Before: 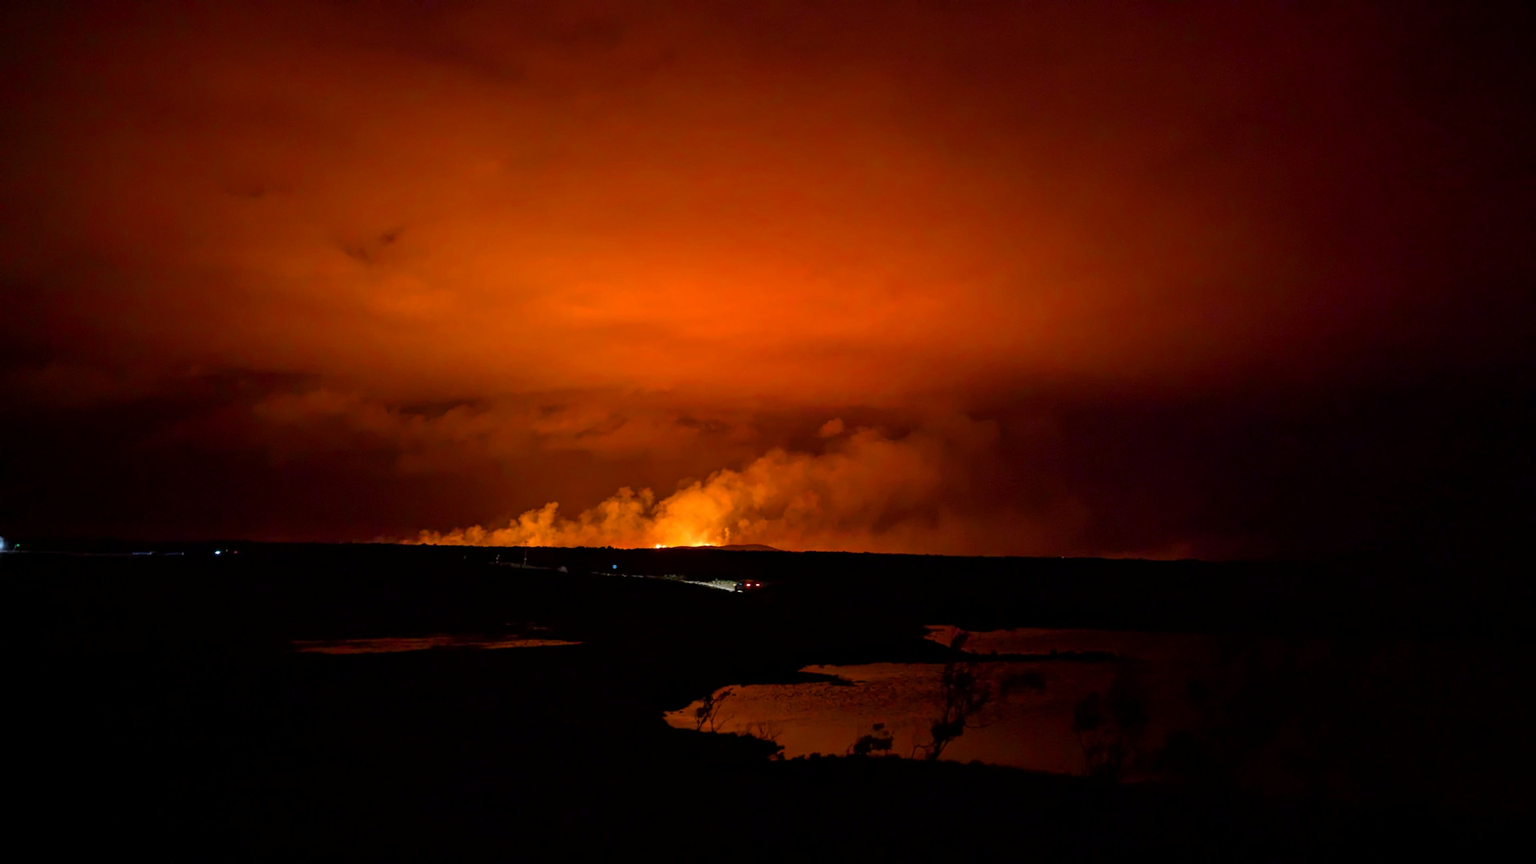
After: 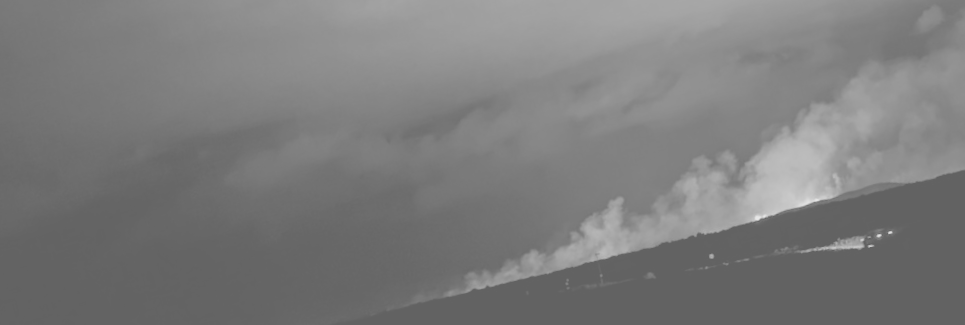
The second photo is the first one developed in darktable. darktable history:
crop: top 44.483%, right 43.593%, bottom 12.892%
colorize: saturation 51%, source mix 50.67%, lightness 50.67%
exposure: compensate highlight preservation false
monochrome: on, module defaults
rotate and perspective: rotation -14.8°, crop left 0.1, crop right 0.903, crop top 0.25, crop bottom 0.748
